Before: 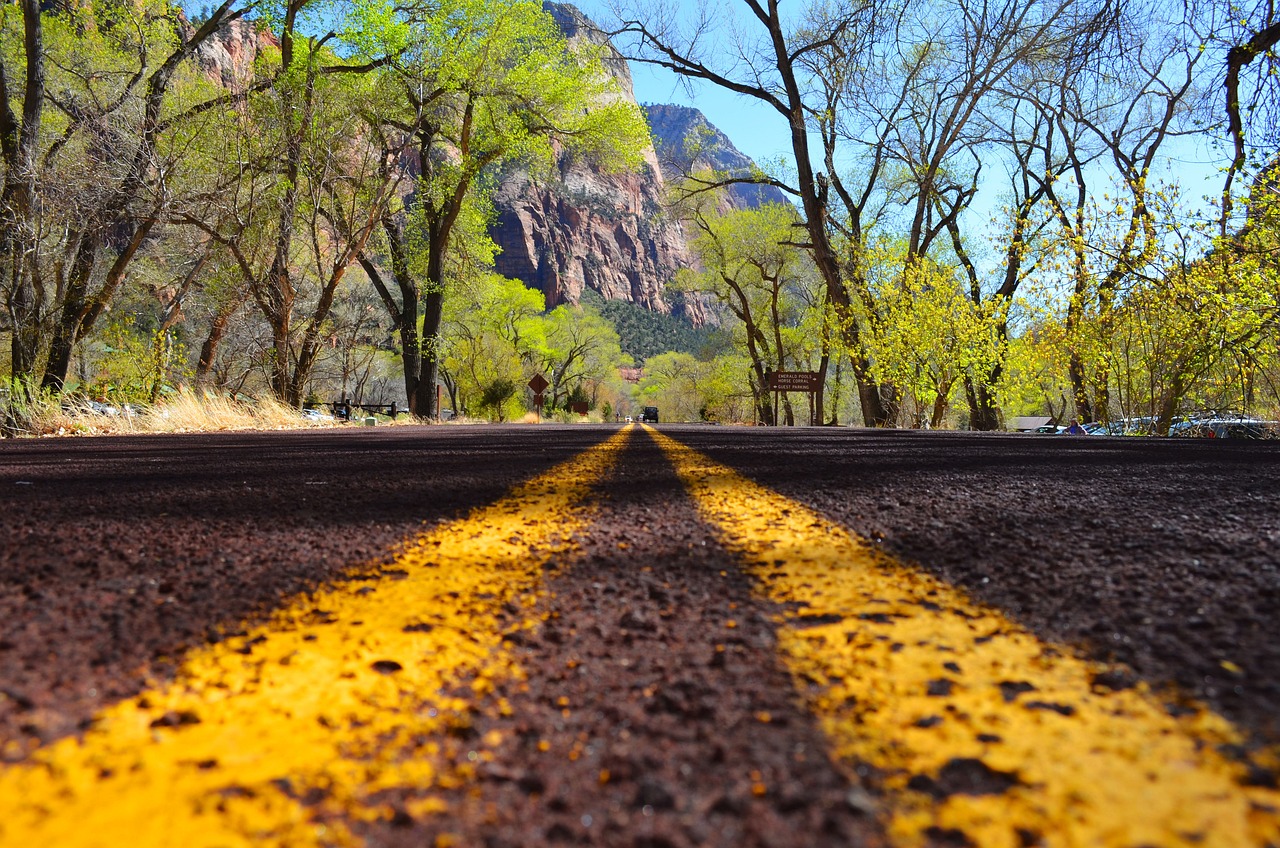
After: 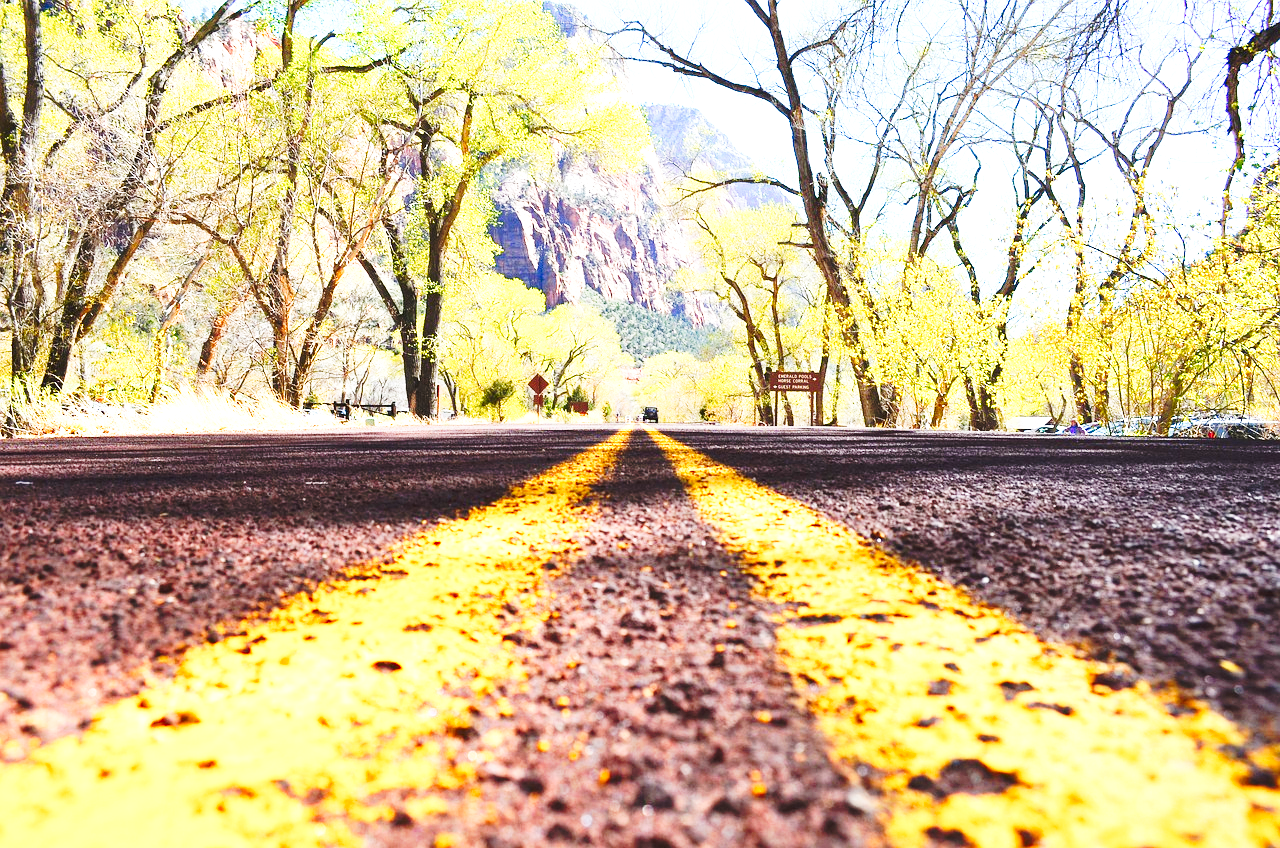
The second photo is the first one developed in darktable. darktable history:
tone curve: curves: ch0 [(0, 0) (0.003, 0.003) (0.011, 0.013) (0.025, 0.028) (0.044, 0.05) (0.069, 0.079) (0.1, 0.113) (0.136, 0.154) (0.177, 0.201) (0.224, 0.268) (0.277, 0.38) (0.335, 0.486) (0.399, 0.588) (0.468, 0.688) (0.543, 0.787) (0.623, 0.854) (0.709, 0.916) (0.801, 0.957) (0.898, 0.978) (1, 1)], preserve colors none
exposure: black level correction 0, exposure 1.45 EV, compensate exposure bias true, compensate highlight preservation false
